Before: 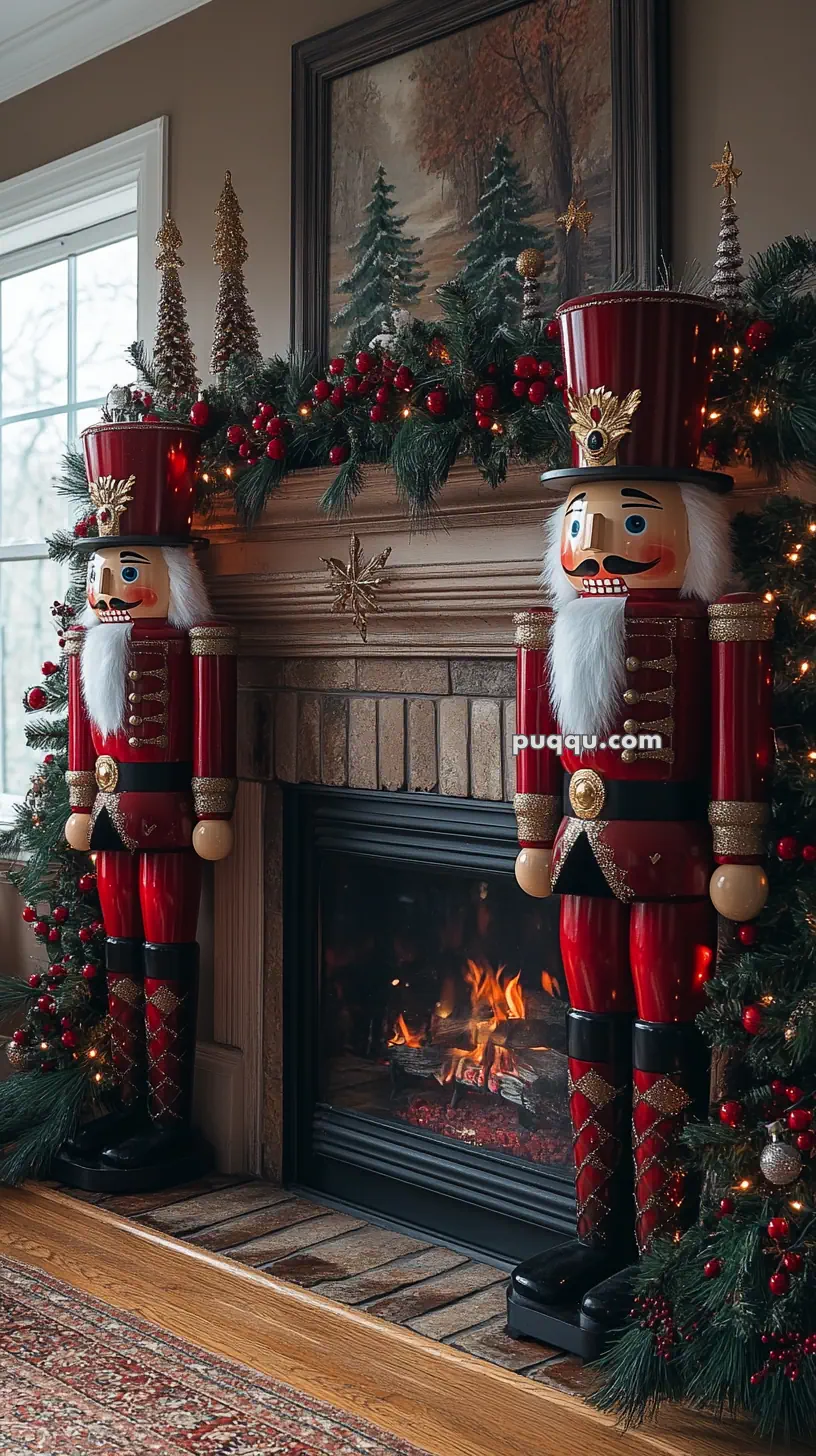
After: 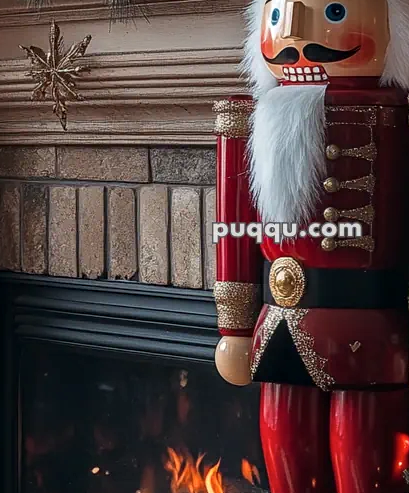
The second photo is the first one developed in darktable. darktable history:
local contrast: on, module defaults
crop: left 36.798%, top 35.189%, right 12.987%, bottom 30.948%
